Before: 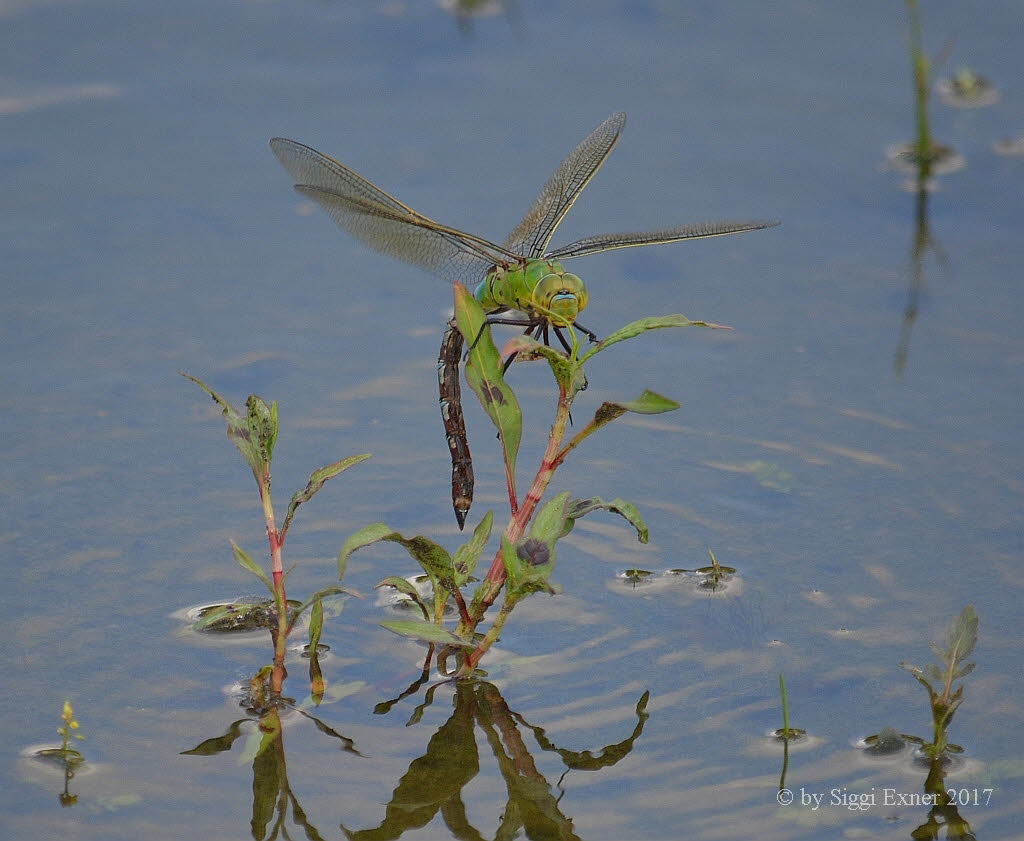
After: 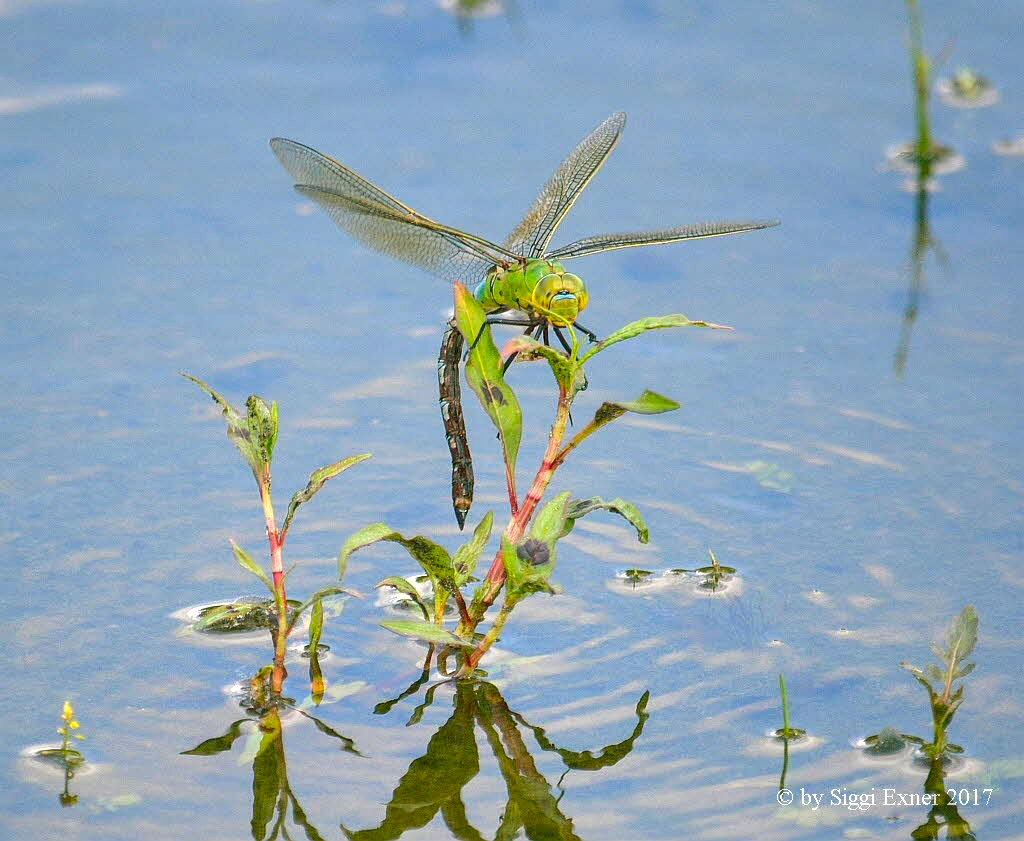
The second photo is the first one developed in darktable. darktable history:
local contrast: on, module defaults
exposure: exposure 1.091 EV, compensate highlight preservation false
color balance rgb: shadows lift › chroma 11.697%, shadows lift › hue 134.44°, perceptual saturation grading › global saturation 17.954%, global vibrance 20%
